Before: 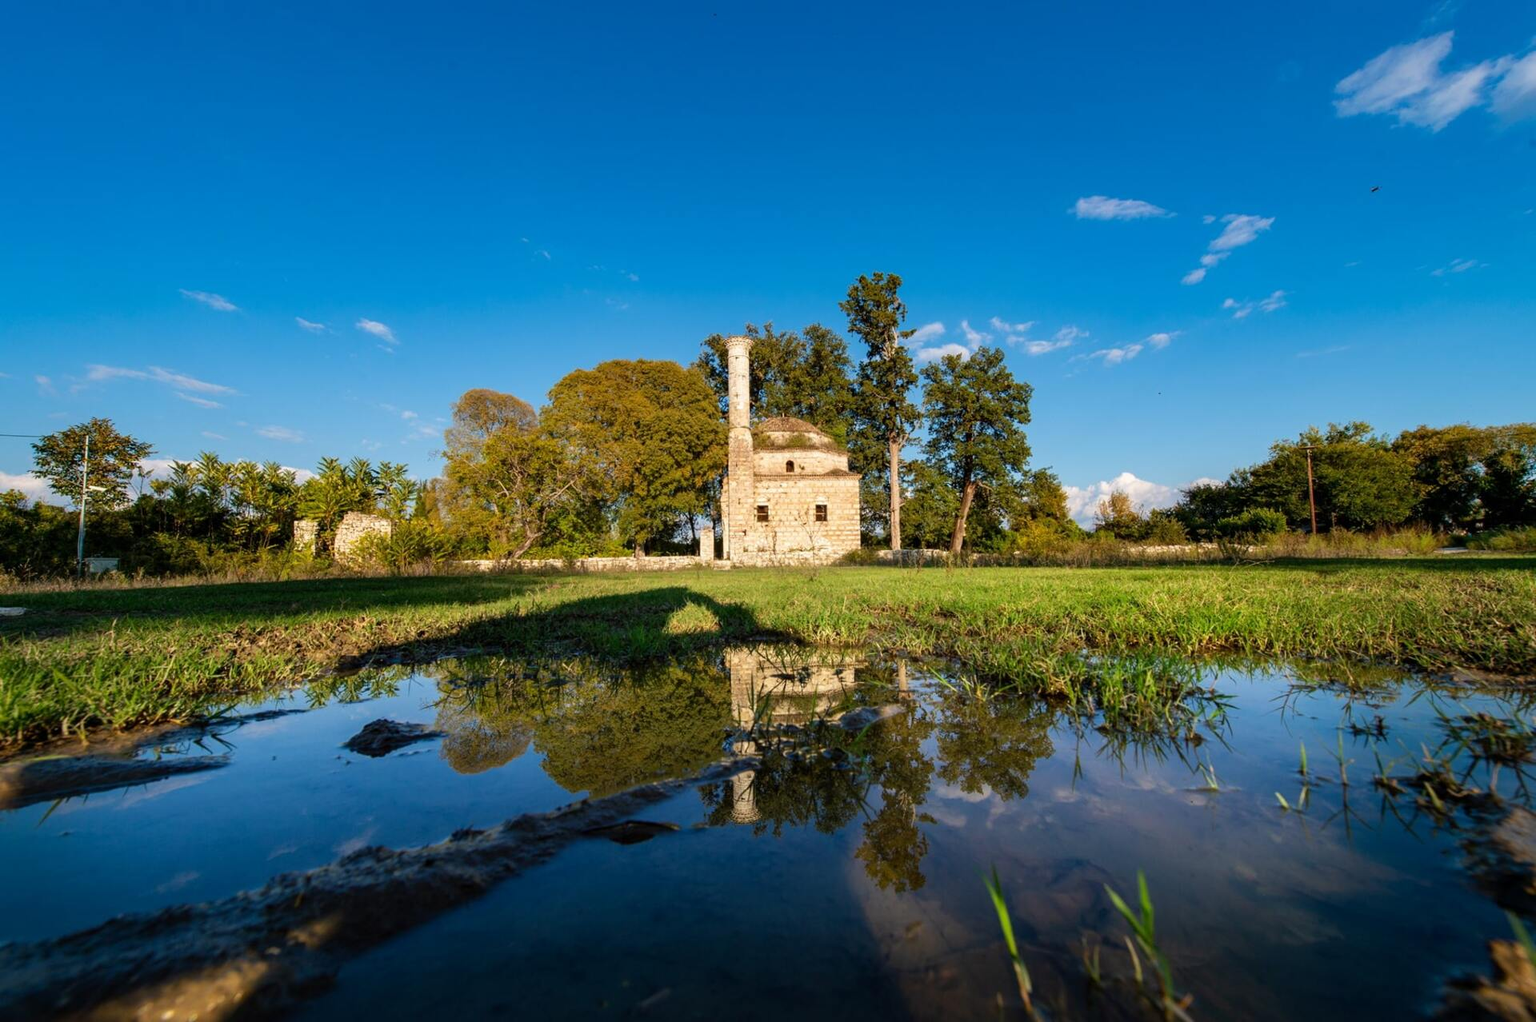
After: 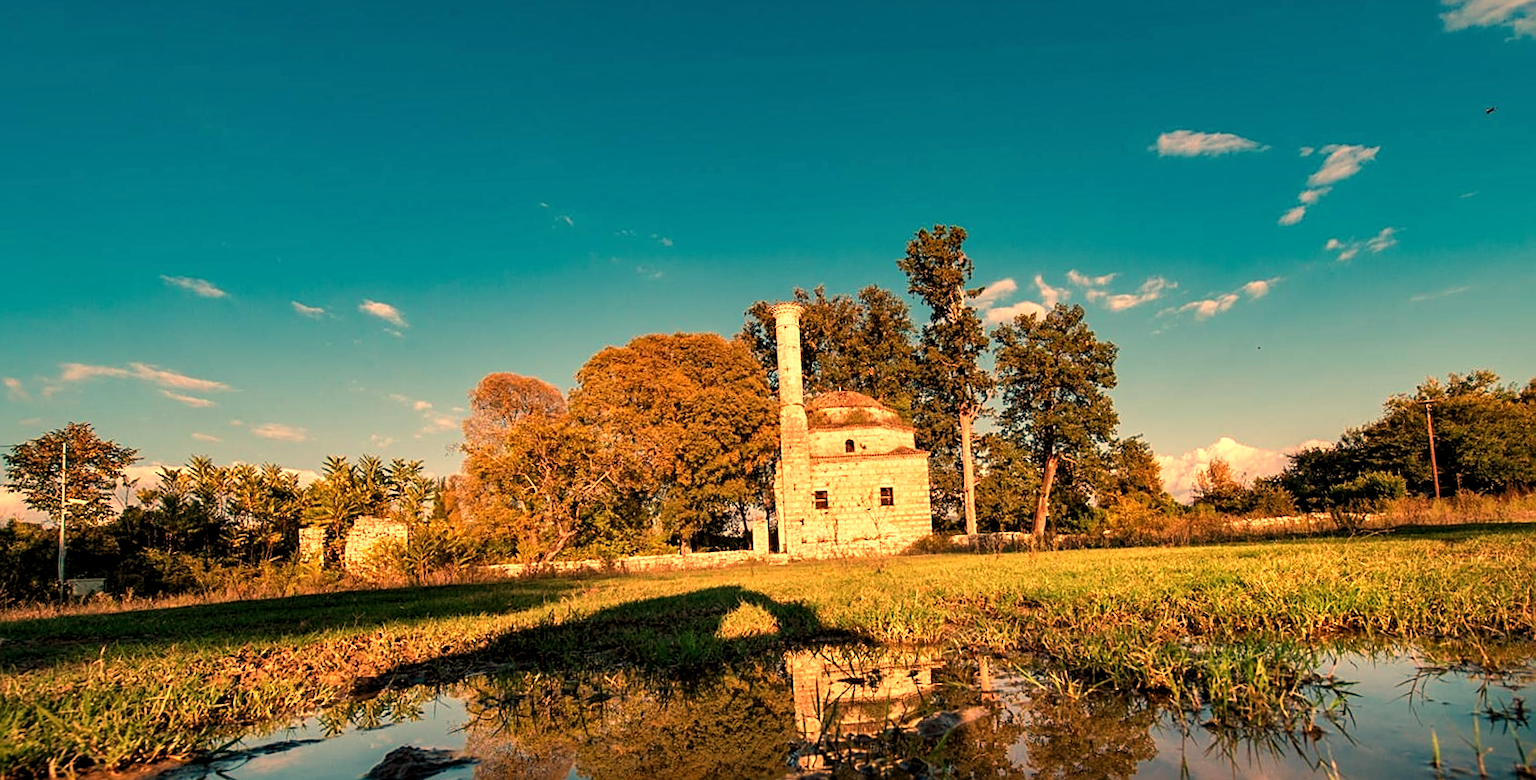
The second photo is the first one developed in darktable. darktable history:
crop: left 3.015%, top 8.969%, right 9.647%, bottom 26.457%
exposure: exposure 0.02 EV, compensate highlight preservation false
rotate and perspective: rotation -2.29°, automatic cropping off
color correction: highlights a* 0.003, highlights b* -0.283
levels: levels [0.026, 0.507, 0.987]
local contrast: mode bilateral grid, contrast 20, coarseness 50, detail 120%, midtone range 0.2
white balance: red 1.467, blue 0.684
sharpen: on, module defaults
